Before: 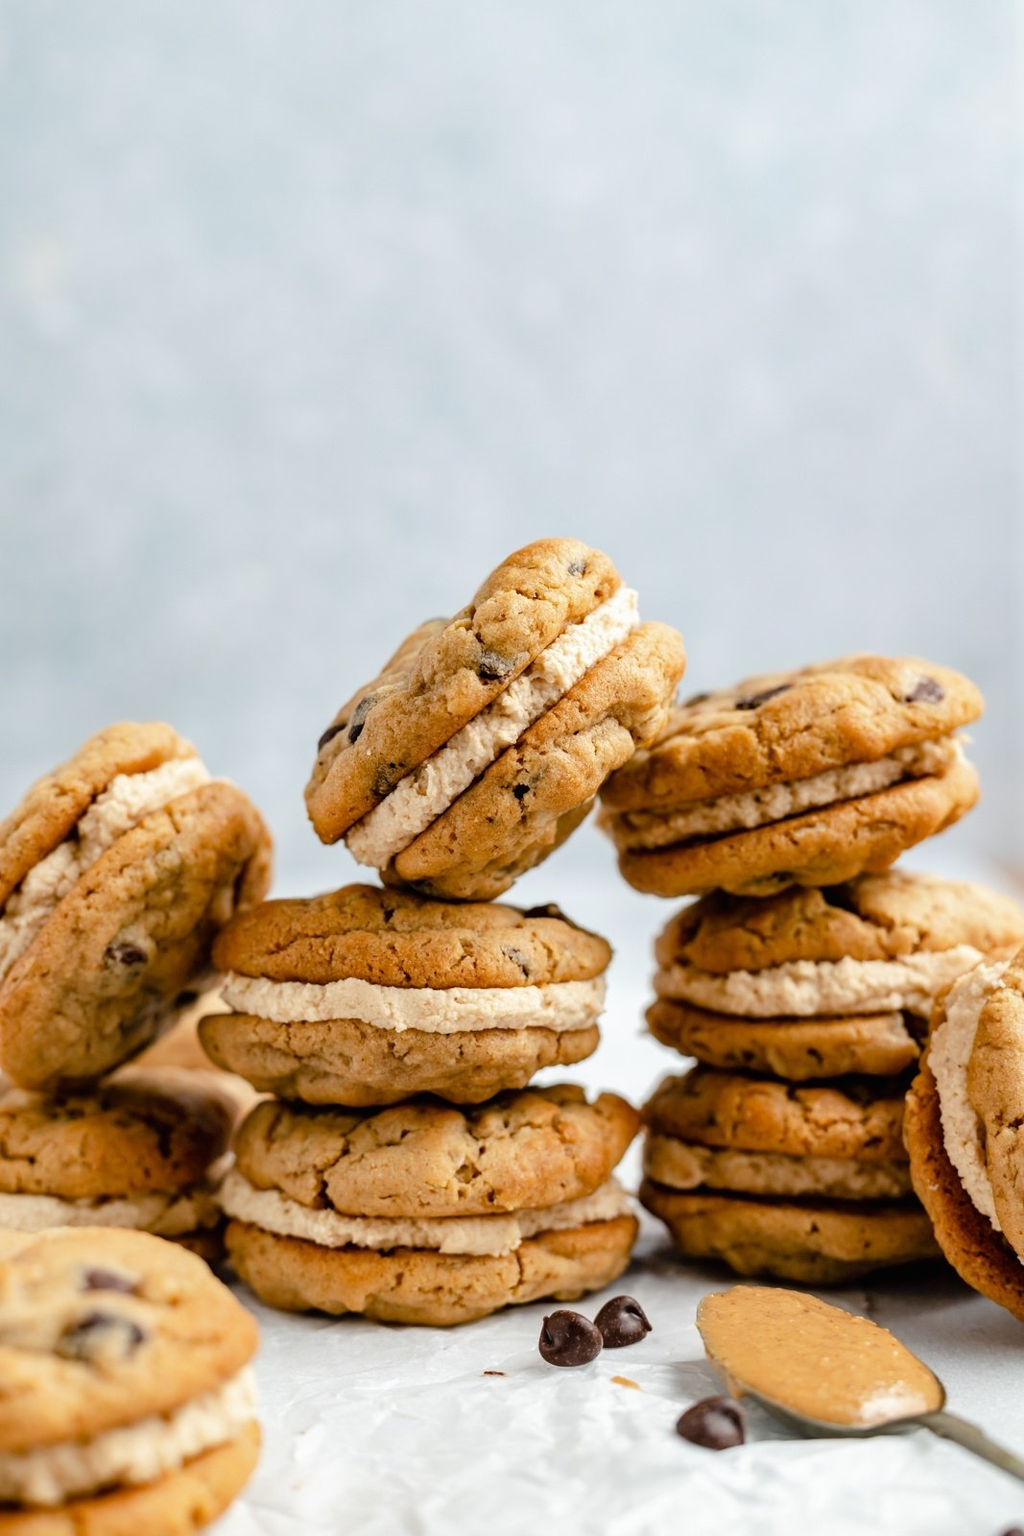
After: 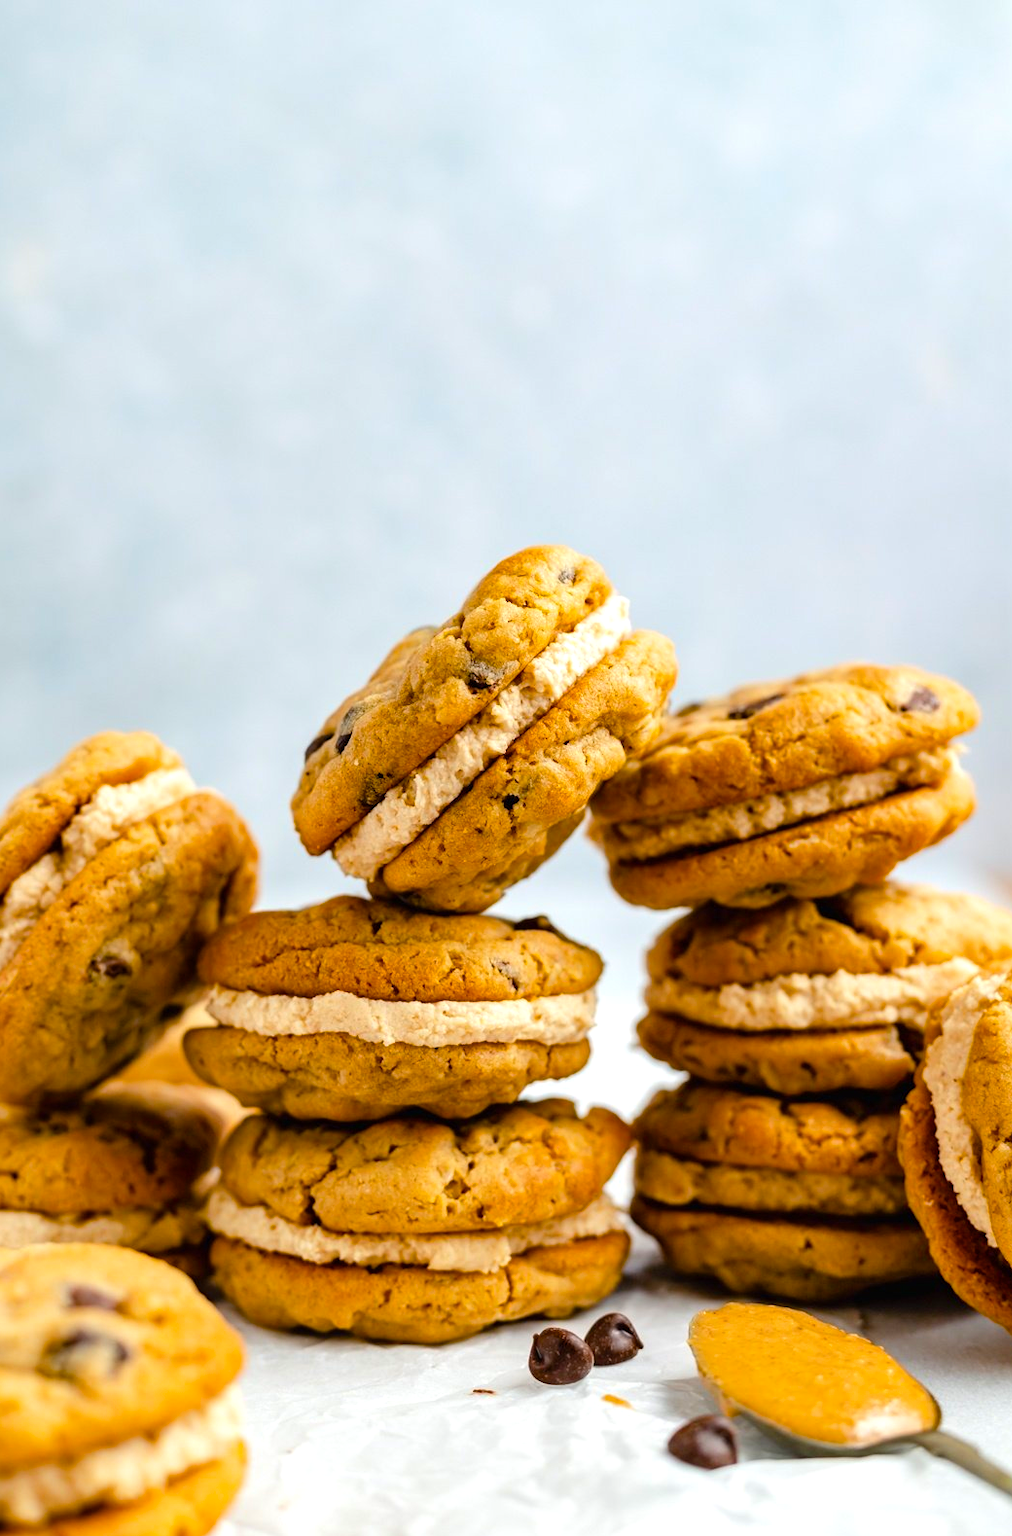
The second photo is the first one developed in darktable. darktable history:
crop and rotate: left 1.774%, right 0.633%, bottom 1.28%
exposure: black level correction 0, exposure 0.2 EV, compensate exposure bias true, compensate highlight preservation false
color balance rgb: perceptual saturation grading › global saturation 40%, global vibrance 15%
